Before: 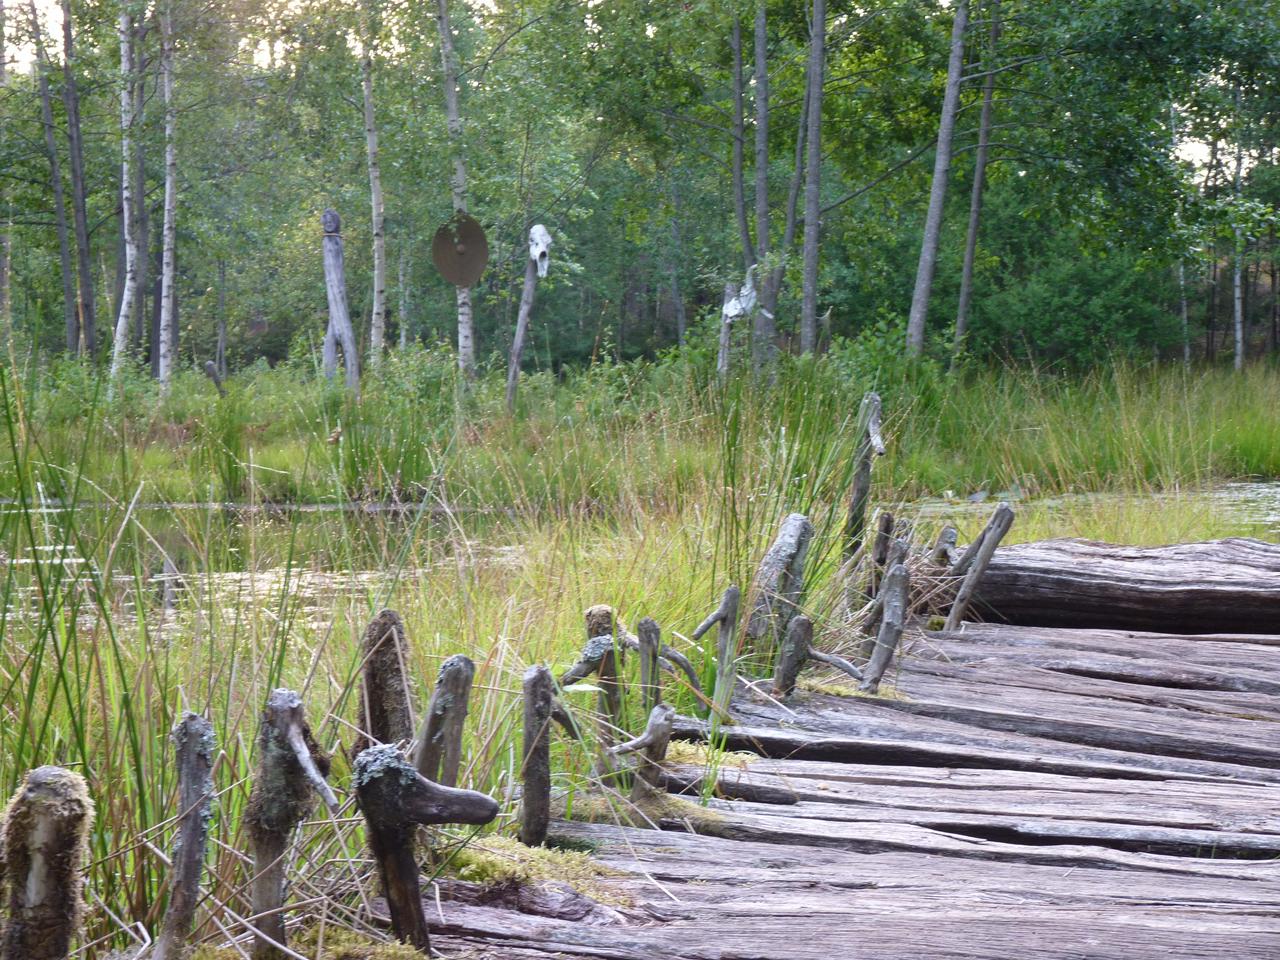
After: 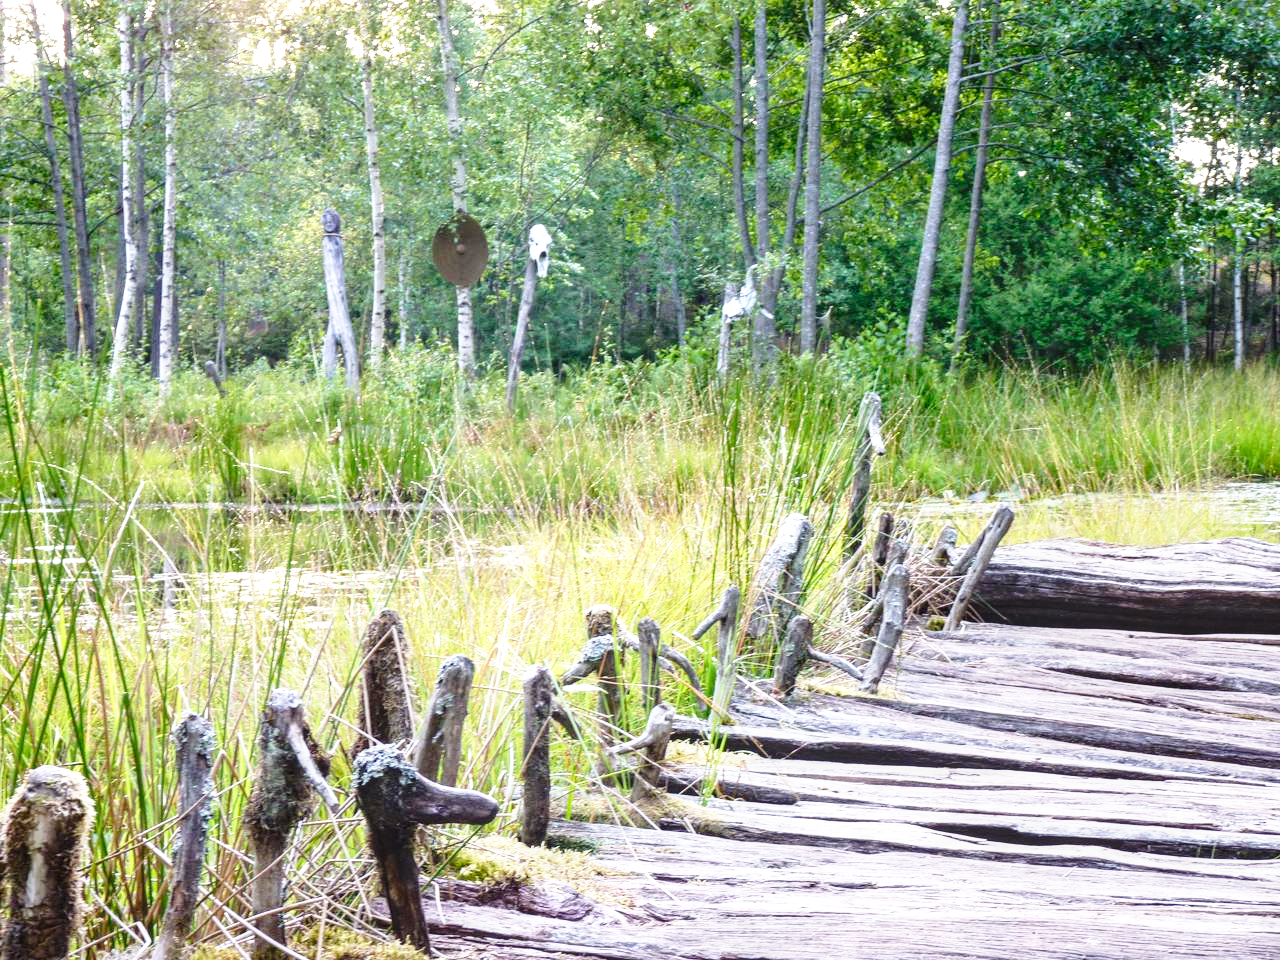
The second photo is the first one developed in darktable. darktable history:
base curve: curves: ch0 [(0, 0) (0.026, 0.03) (0.109, 0.232) (0.351, 0.748) (0.669, 0.968) (1, 1)], preserve colors none
local contrast: on, module defaults
